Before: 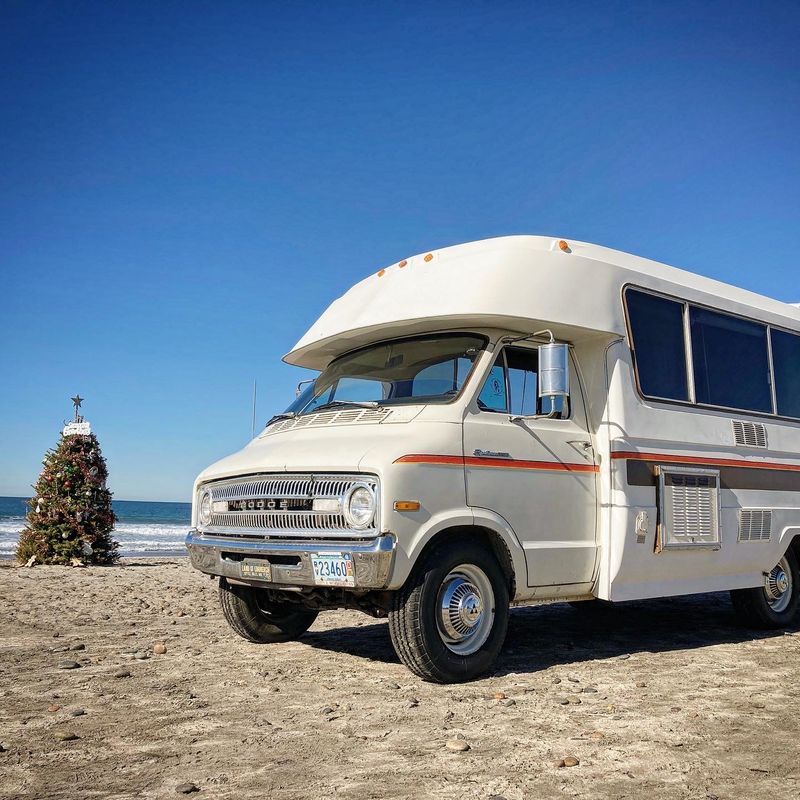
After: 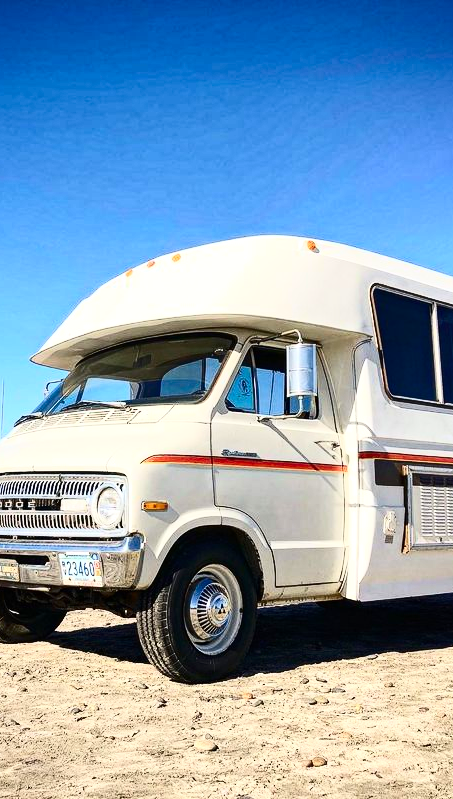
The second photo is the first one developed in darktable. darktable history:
contrast brightness saturation: contrast 0.397, brightness 0.098, saturation 0.206
exposure: exposure 0.249 EV, compensate highlight preservation false
crop: left 31.522%, top 0.017%, right 11.805%
